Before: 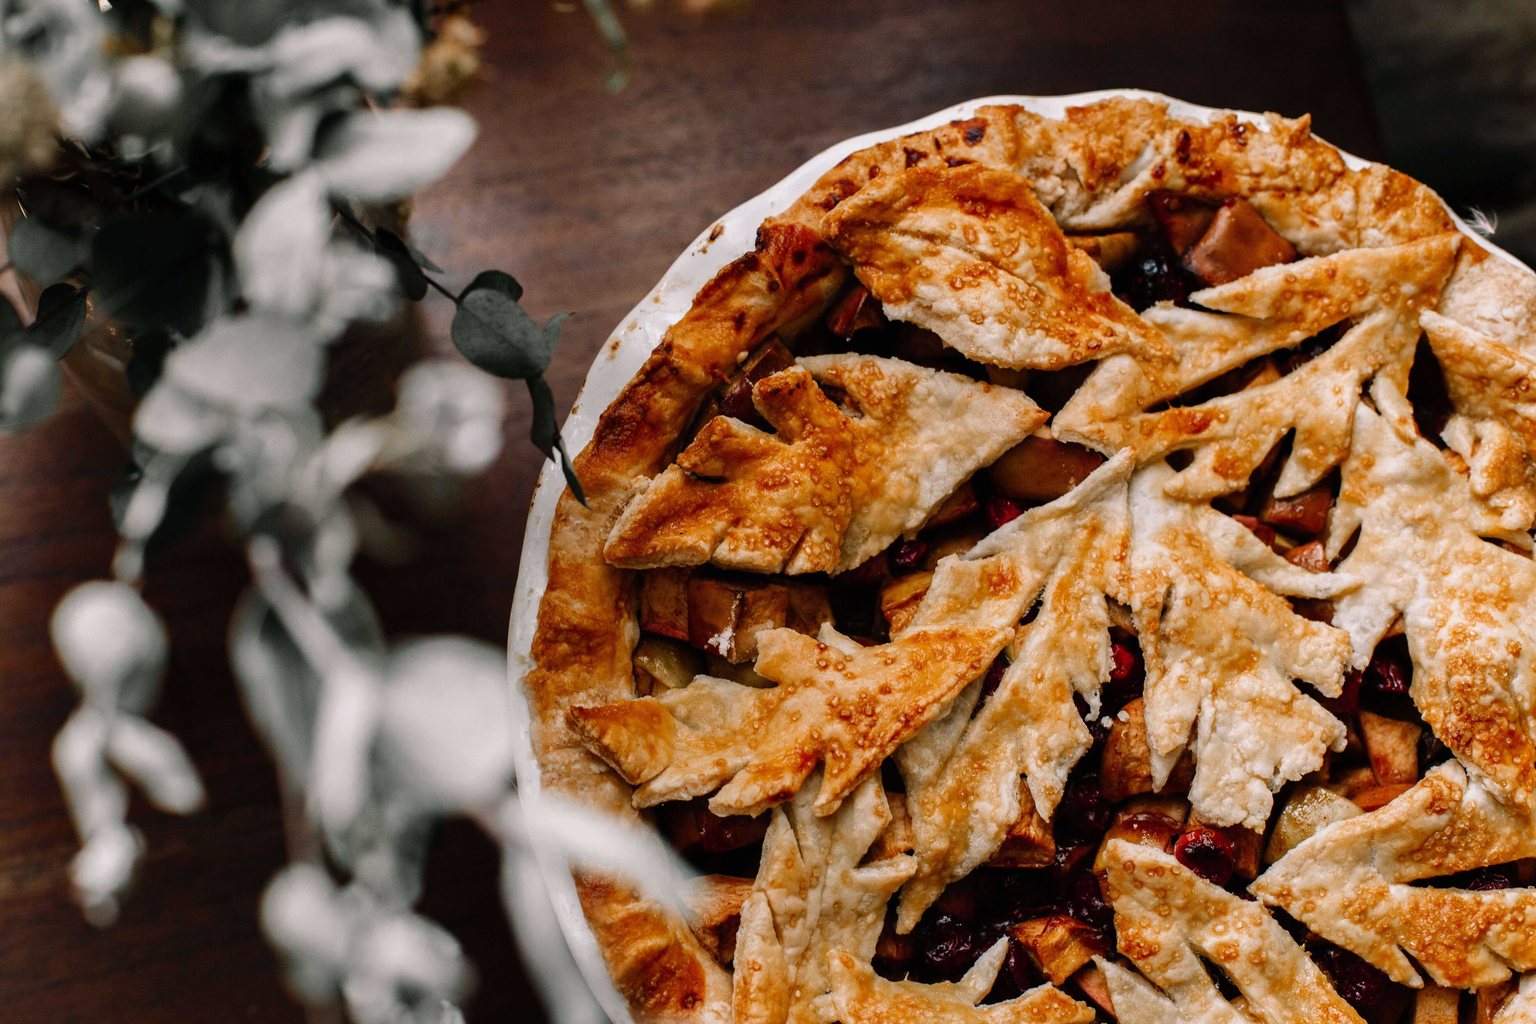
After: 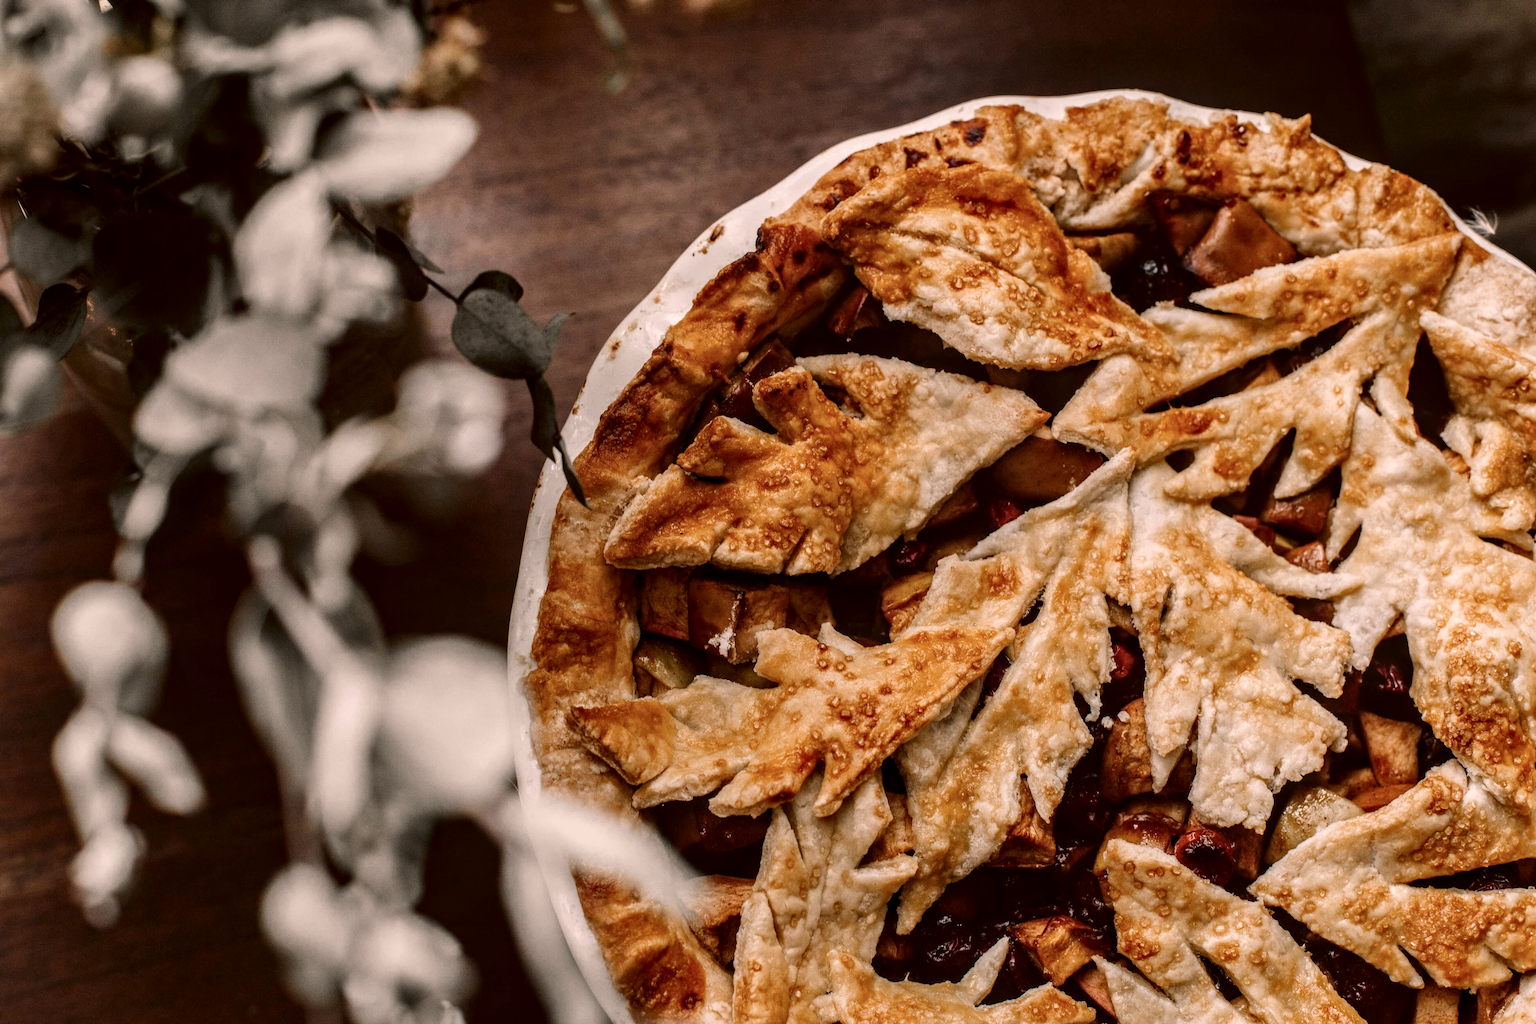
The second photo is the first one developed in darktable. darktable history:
contrast brightness saturation: contrast 0.11, saturation -0.17
color correction: highlights a* 6.27, highlights b* 8.19, shadows a* 5.94, shadows b* 7.23, saturation 0.9
local contrast: on, module defaults
